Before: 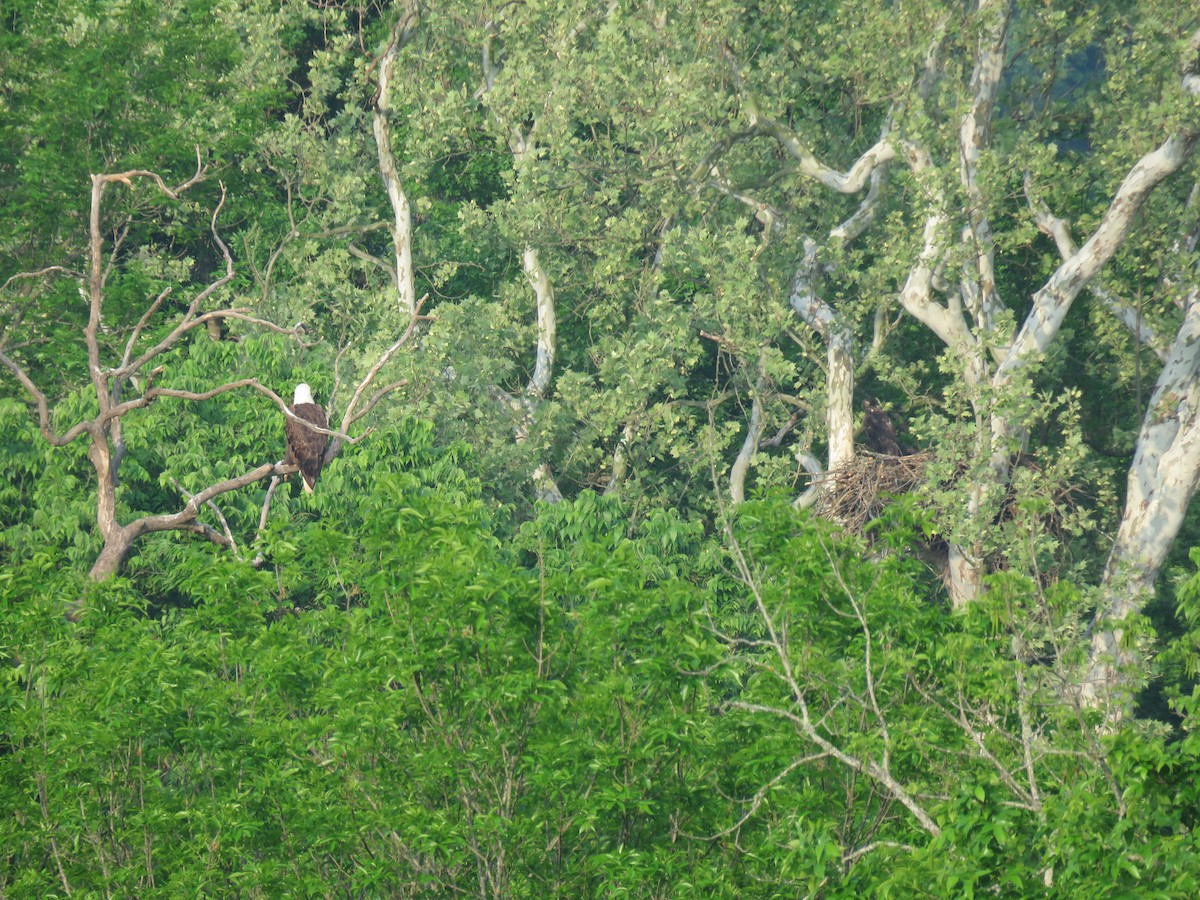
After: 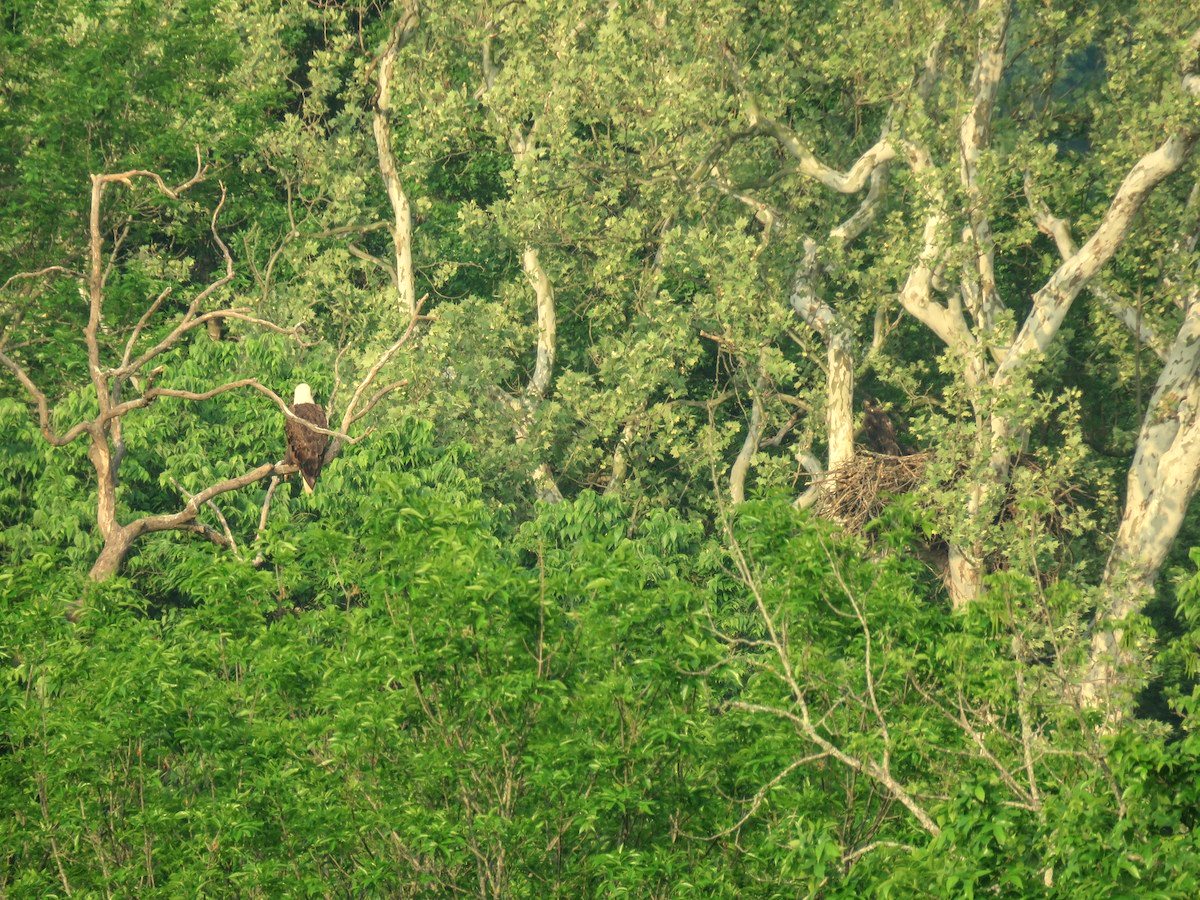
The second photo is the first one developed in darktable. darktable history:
white balance: red 1.08, blue 0.791
local contrast: on, module defaults
